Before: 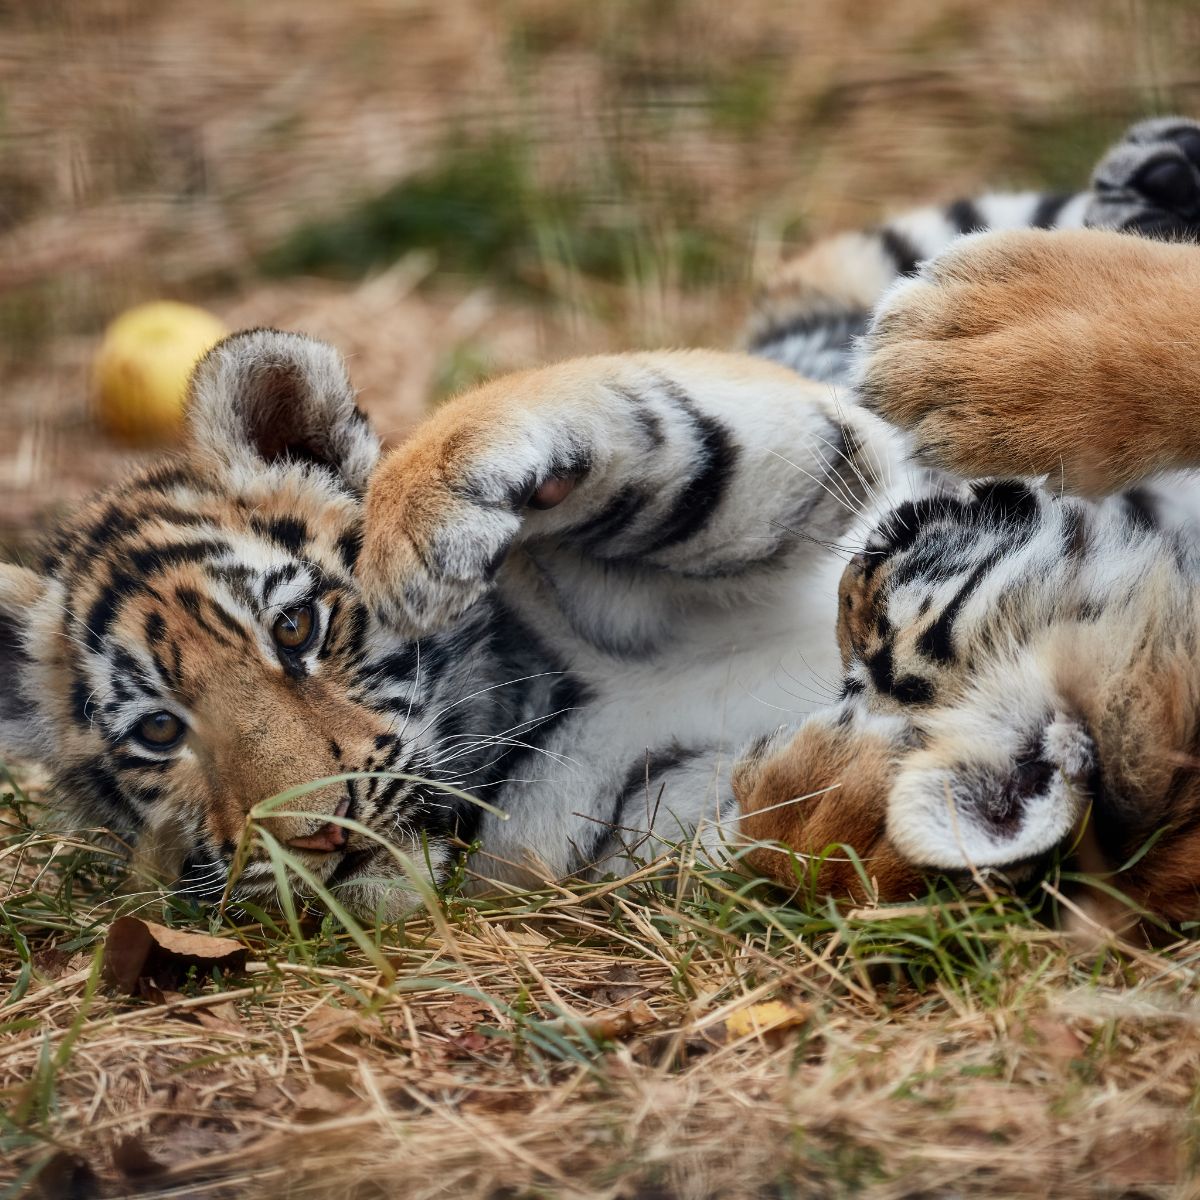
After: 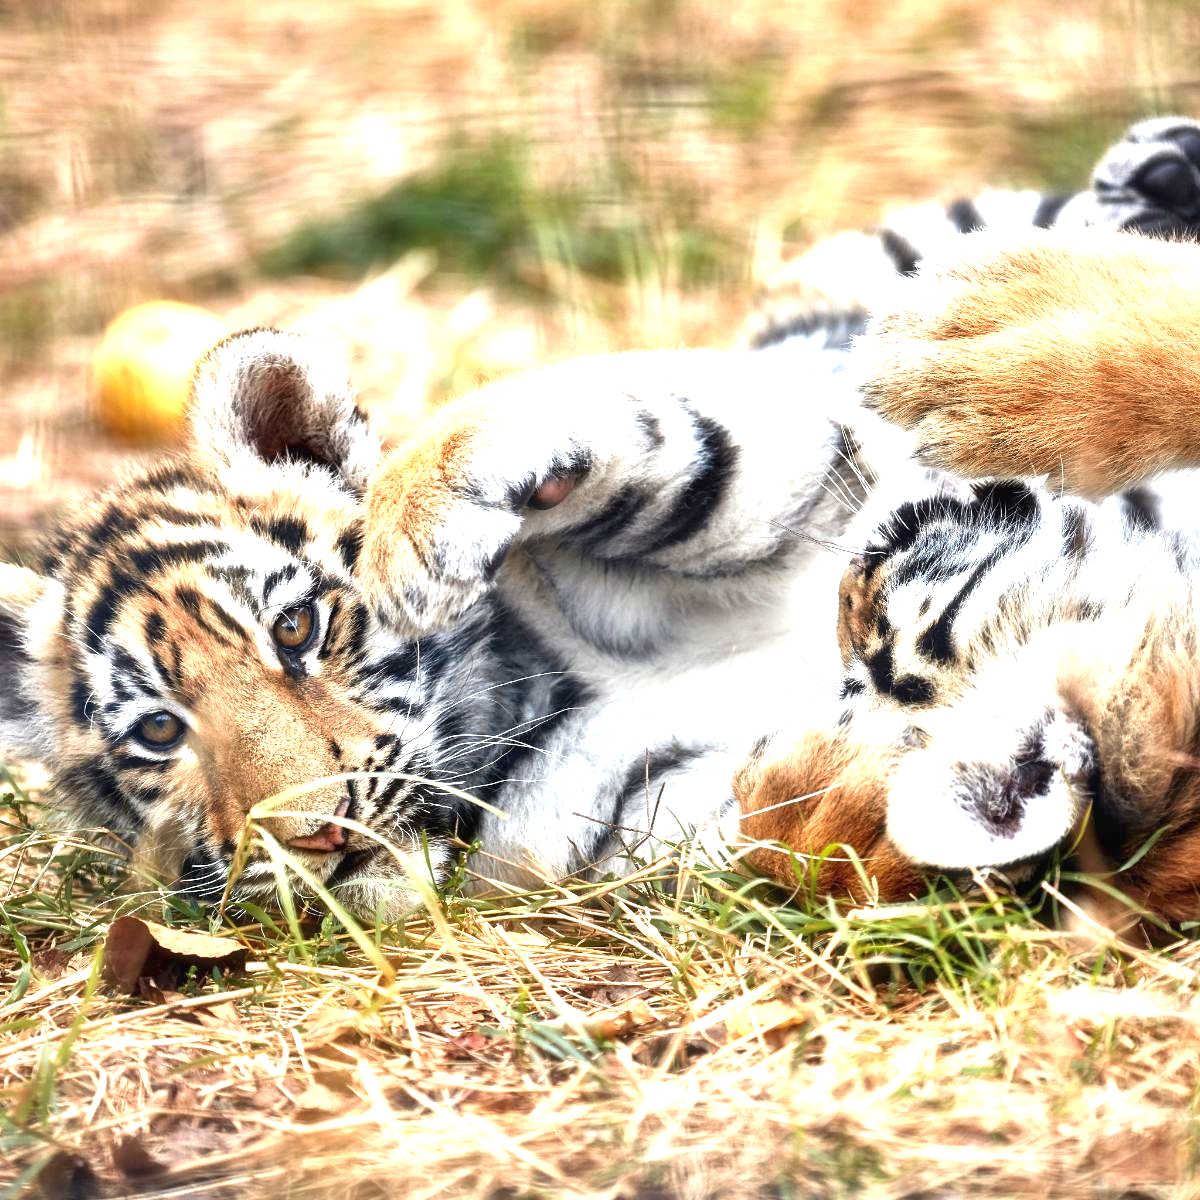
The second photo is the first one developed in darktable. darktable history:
exposure: black level correction 0, exposure 1.88 EV, compensate highlight preservation false
tone equalizer: edges refinement/feathering 500, mask exposure compensation -1.57 EV, preserve details no
